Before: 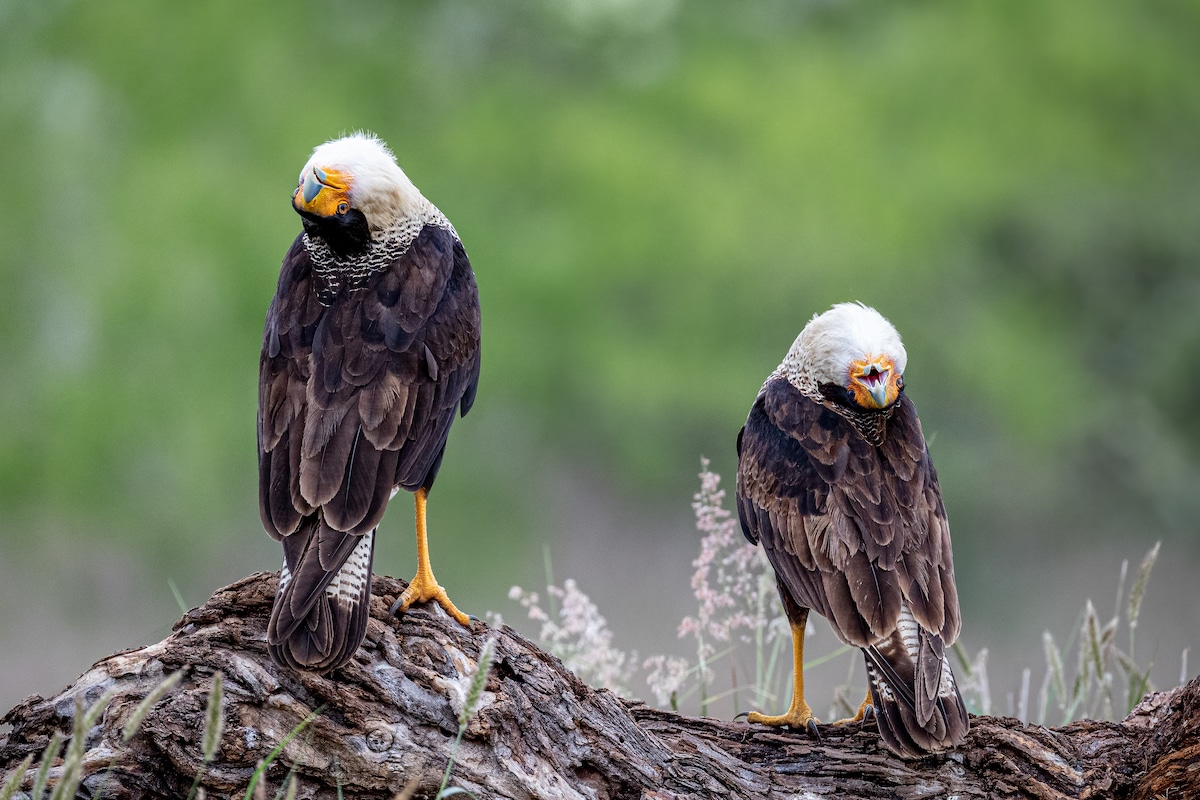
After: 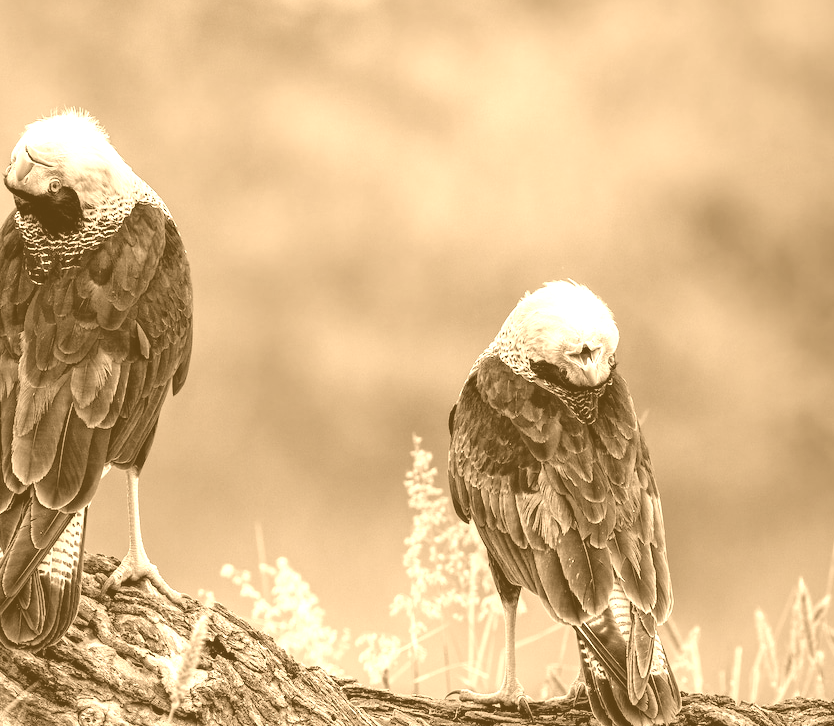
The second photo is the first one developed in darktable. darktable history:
colorize: hue 28.8°, source mix 100%
crop and rotate: left 24.034%, top 2.838%, right 6.406%, bottom 6.299%
